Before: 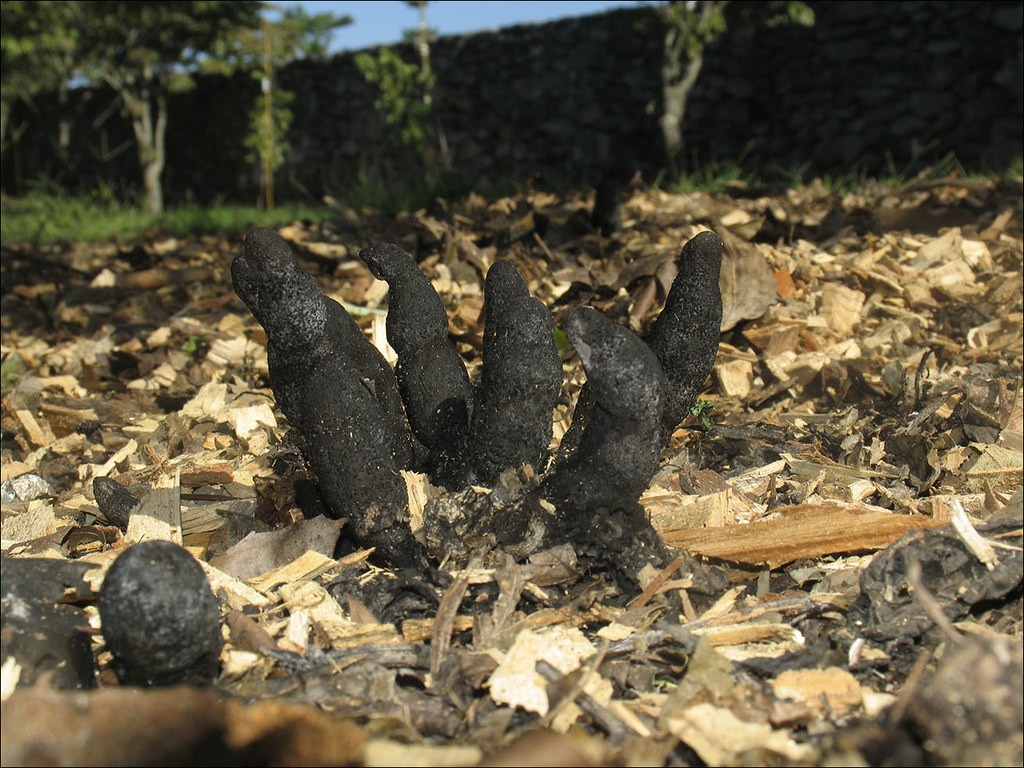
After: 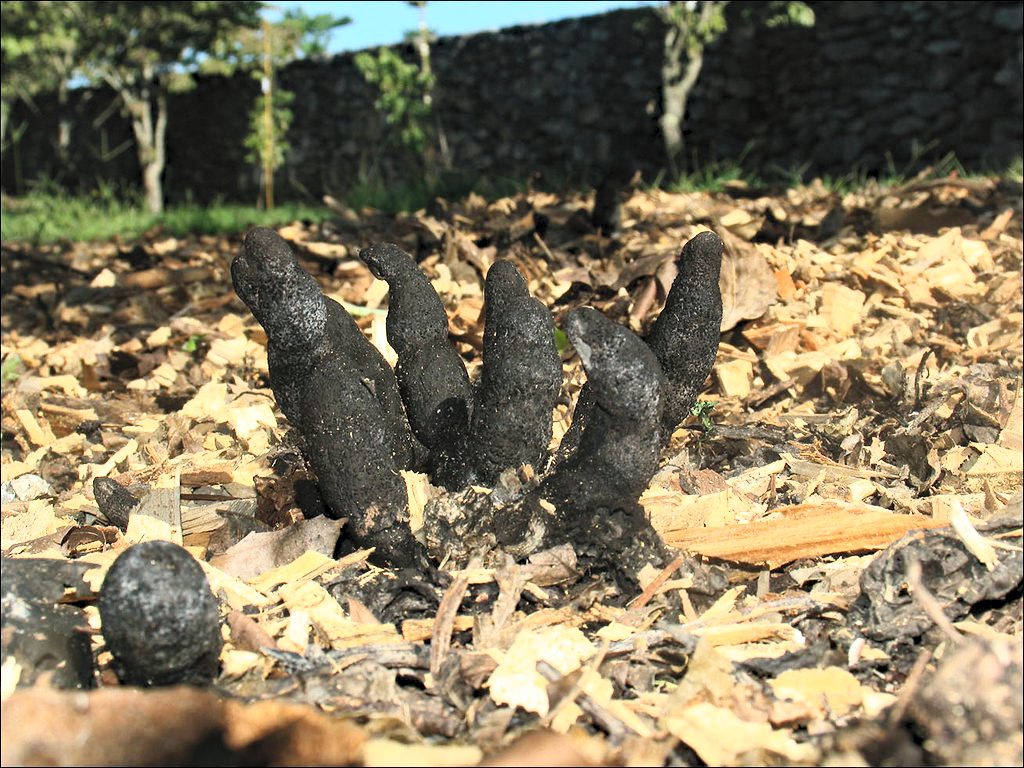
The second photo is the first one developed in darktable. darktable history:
shadows and highlights: shadows 37.27, highlights -28.18, soften with gaussian
haze removal: compatibility mode true, adaptive false
contrast brightness saturation: contrast 0.39, brightness 0.53
